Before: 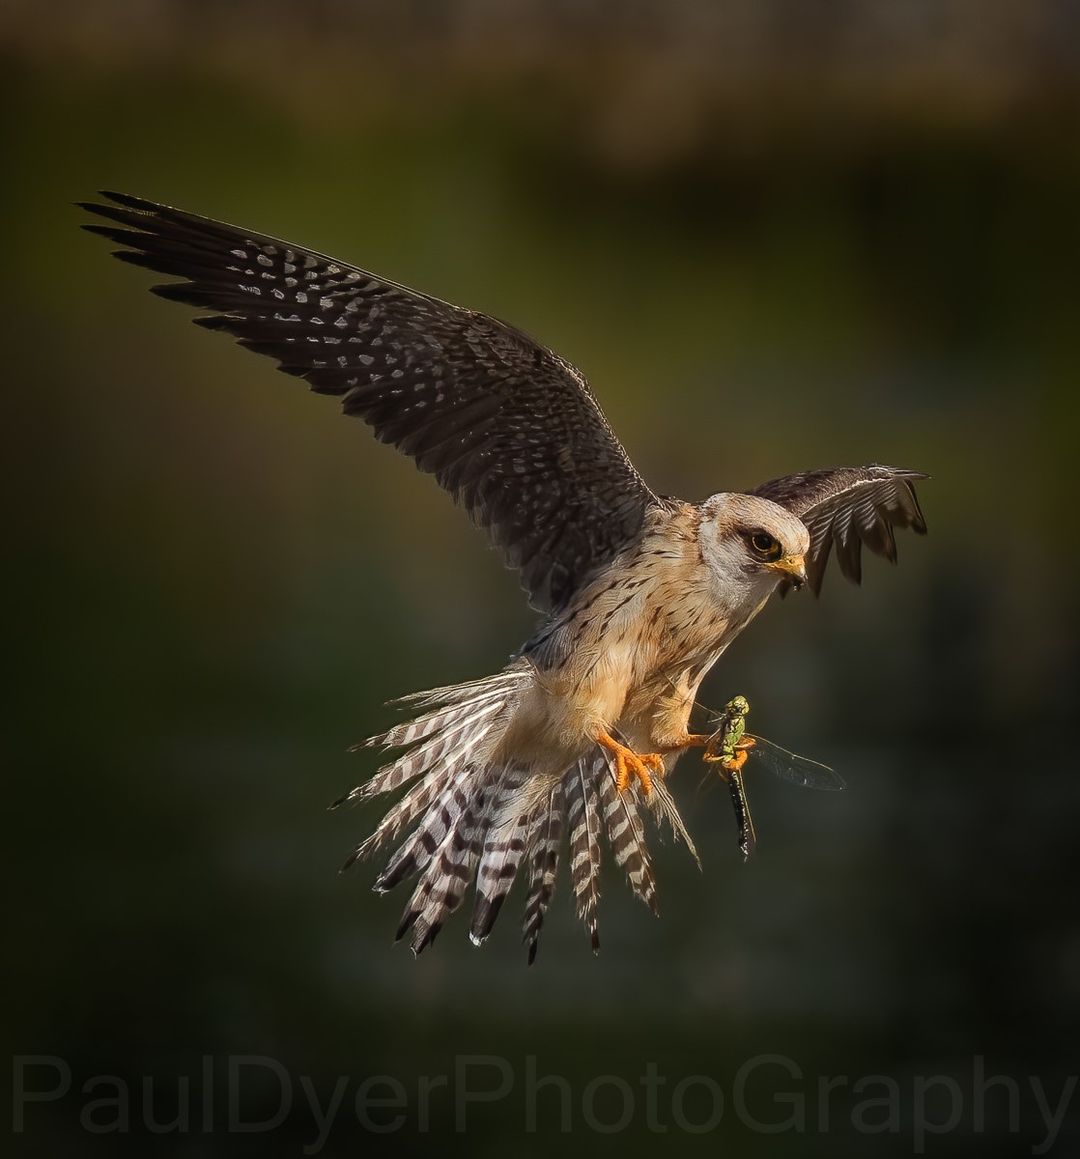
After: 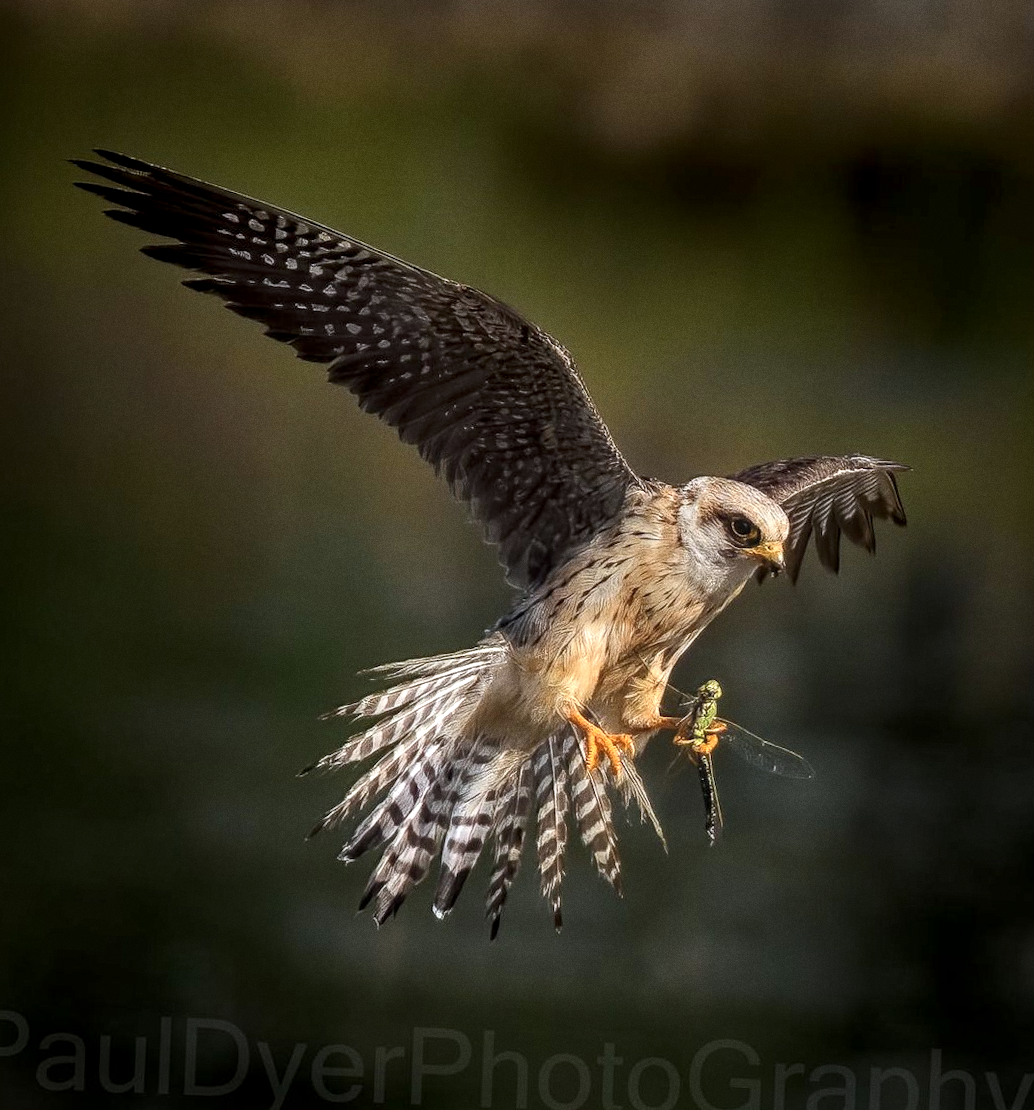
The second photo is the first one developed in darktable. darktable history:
crop and rotate: angle -2.38°
grain: coarseness 0.09 ISO
local contrast: detail 150%
white balance: red 0.983, blue 1.036
